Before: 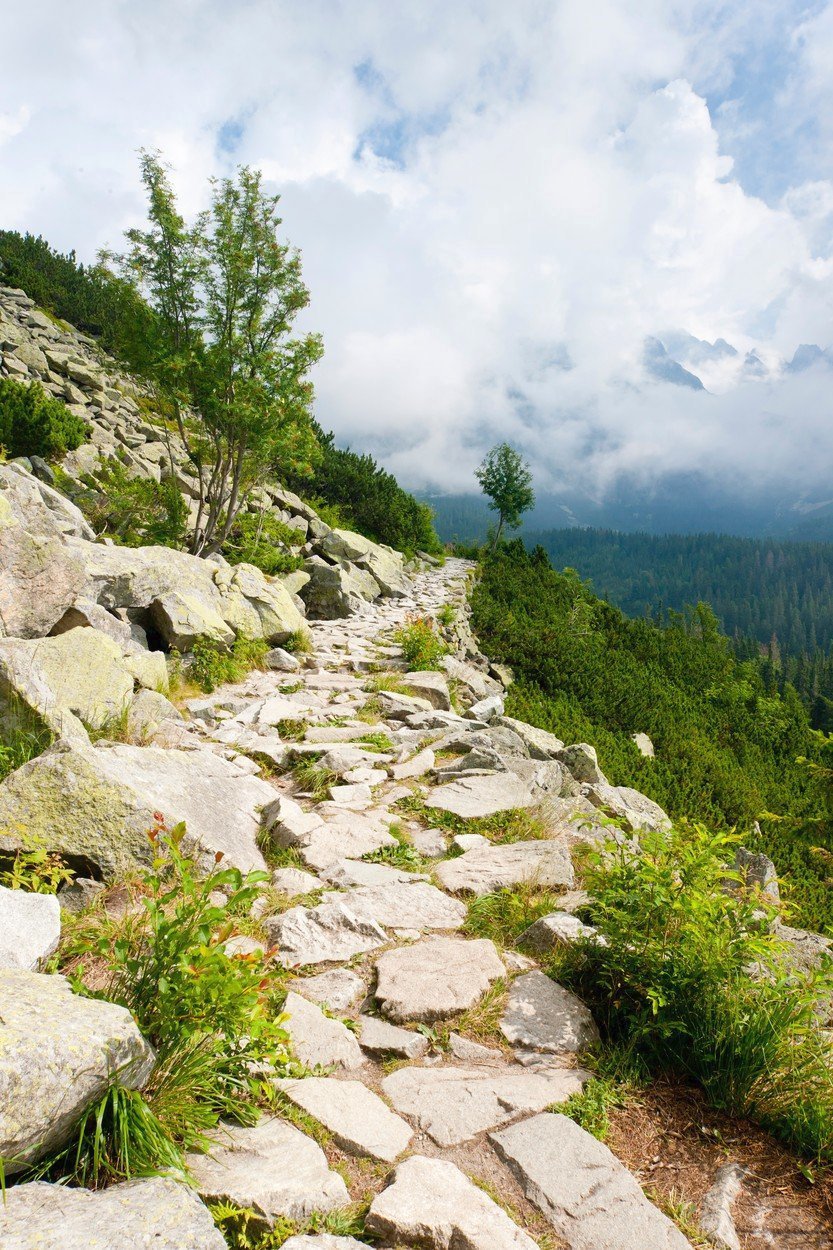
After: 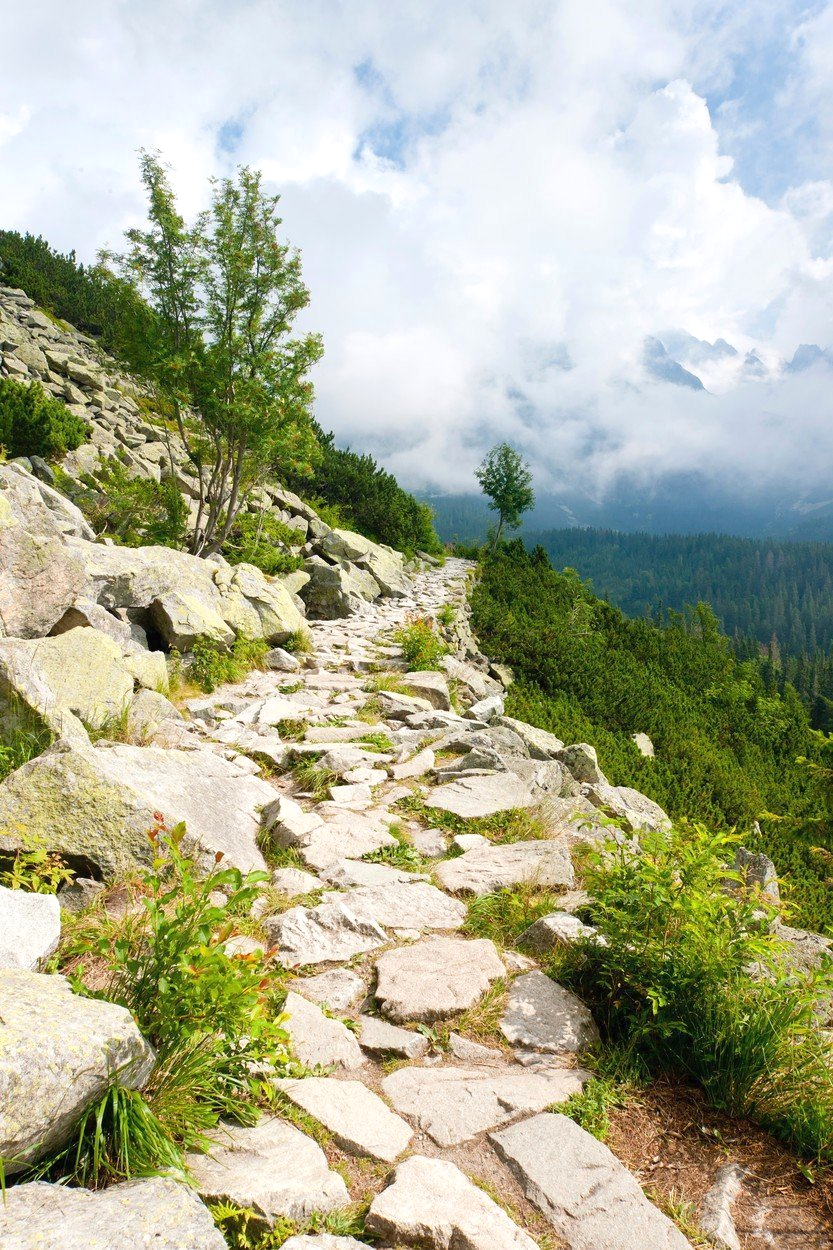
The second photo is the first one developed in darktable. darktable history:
exposure: exposure 0.132 EV, compensate highlight preservation false
